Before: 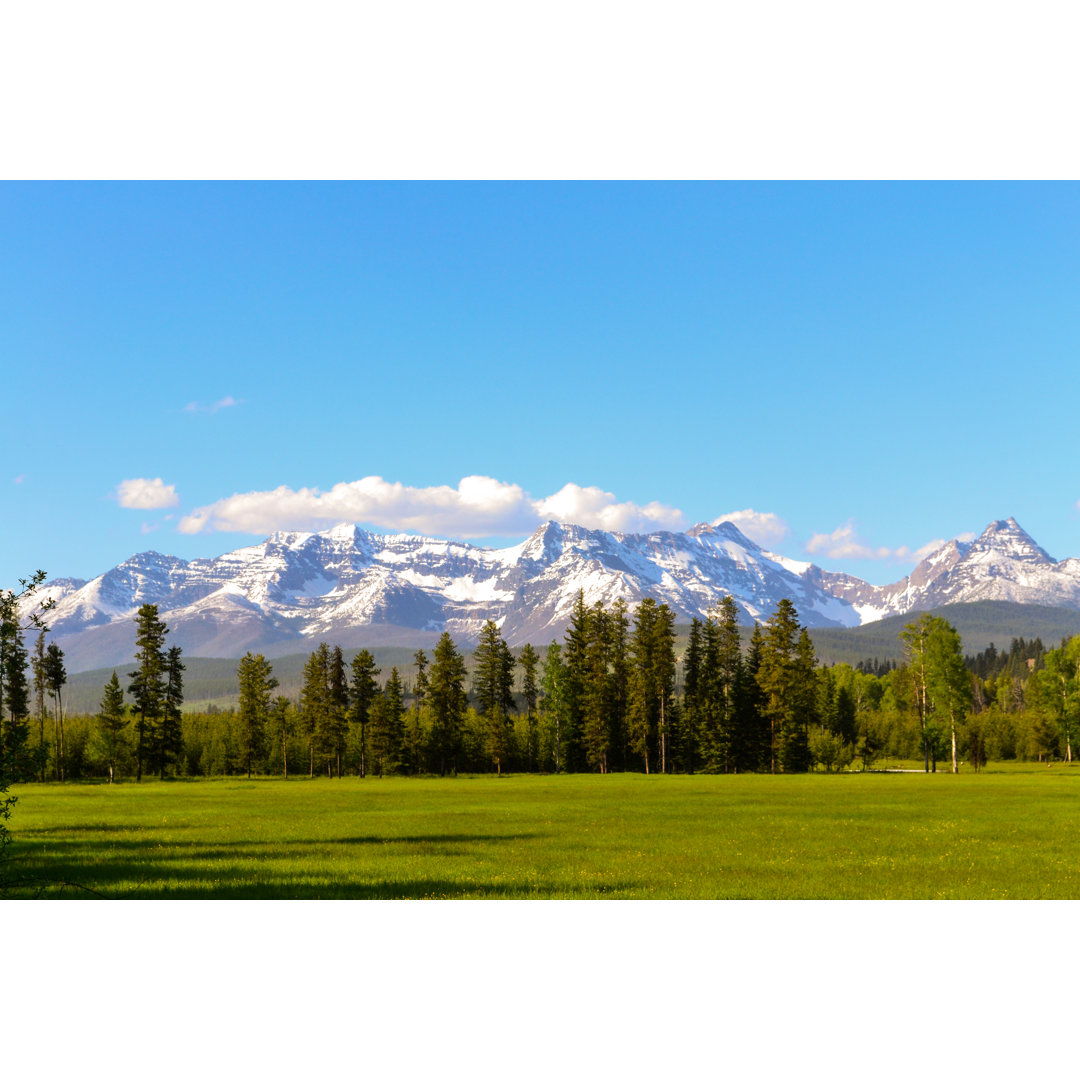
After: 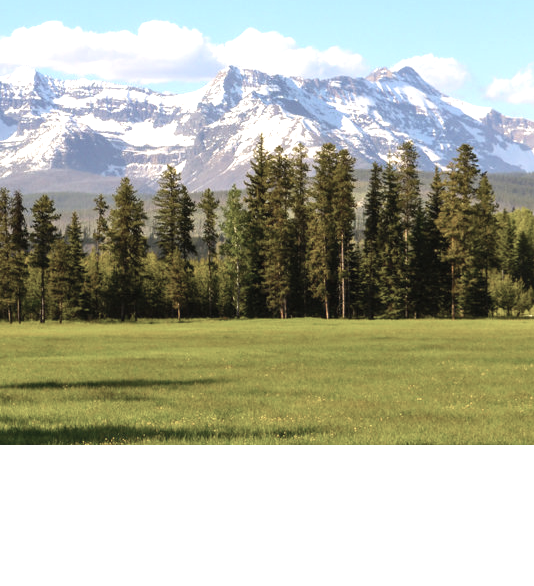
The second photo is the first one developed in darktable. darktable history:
contrast brightness saturation: contrast -0.042, saturation -0.414
crop: left 29.696%, top 42.194%, right 20.832%, bottom 3.499%
exposure: black level correction 0, exposure 0.704 EV, compensate highlight preservation false
